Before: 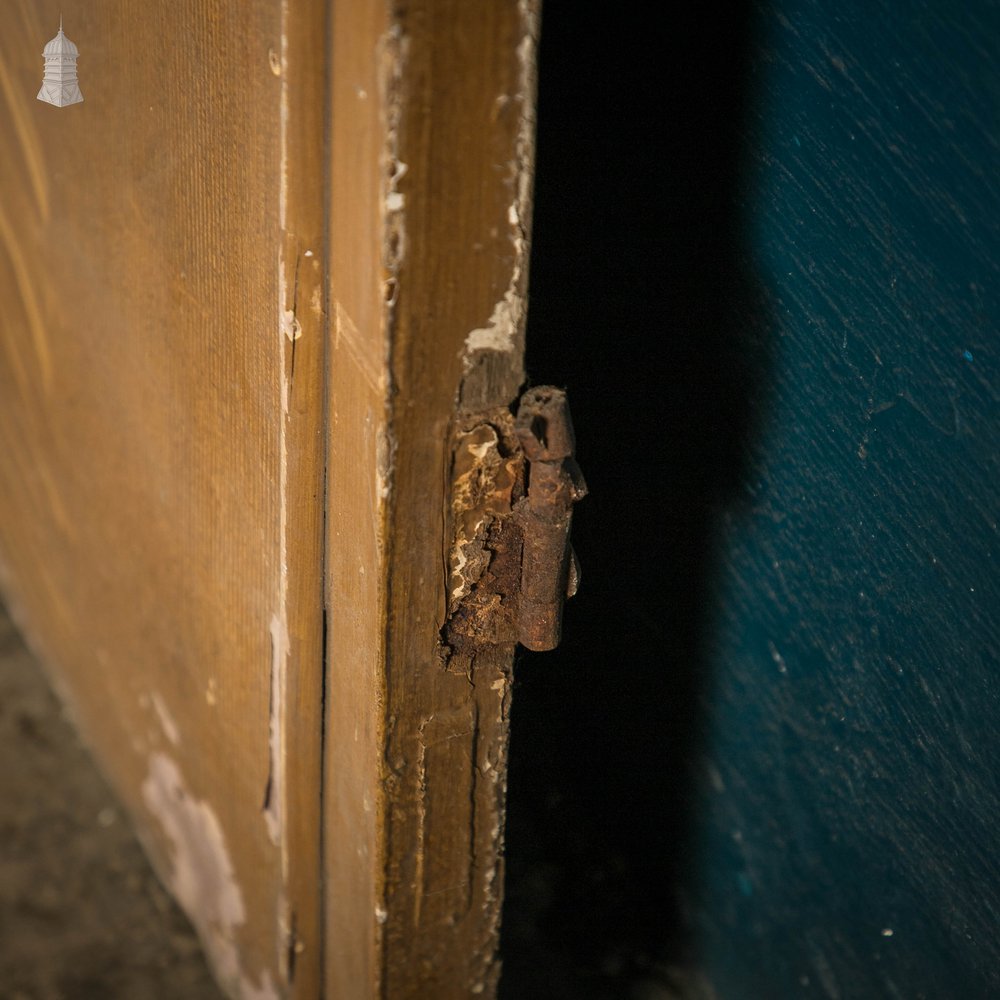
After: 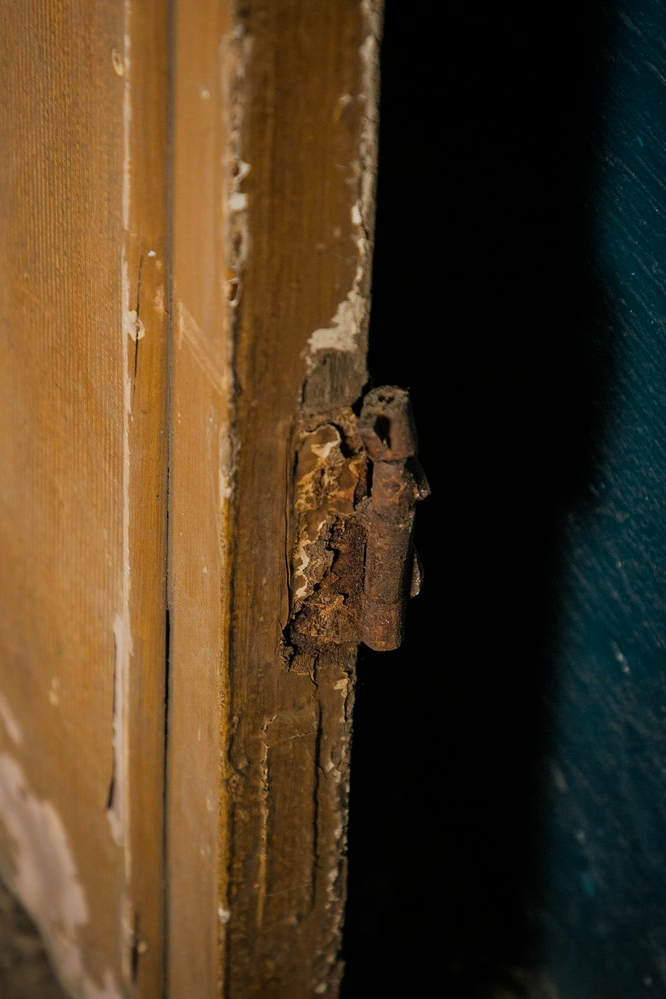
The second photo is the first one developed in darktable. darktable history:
vibrance: vibrance 67%
crop and rotate: left 15.754%, right 17.579%
filmic rgb: hardness 4.17
